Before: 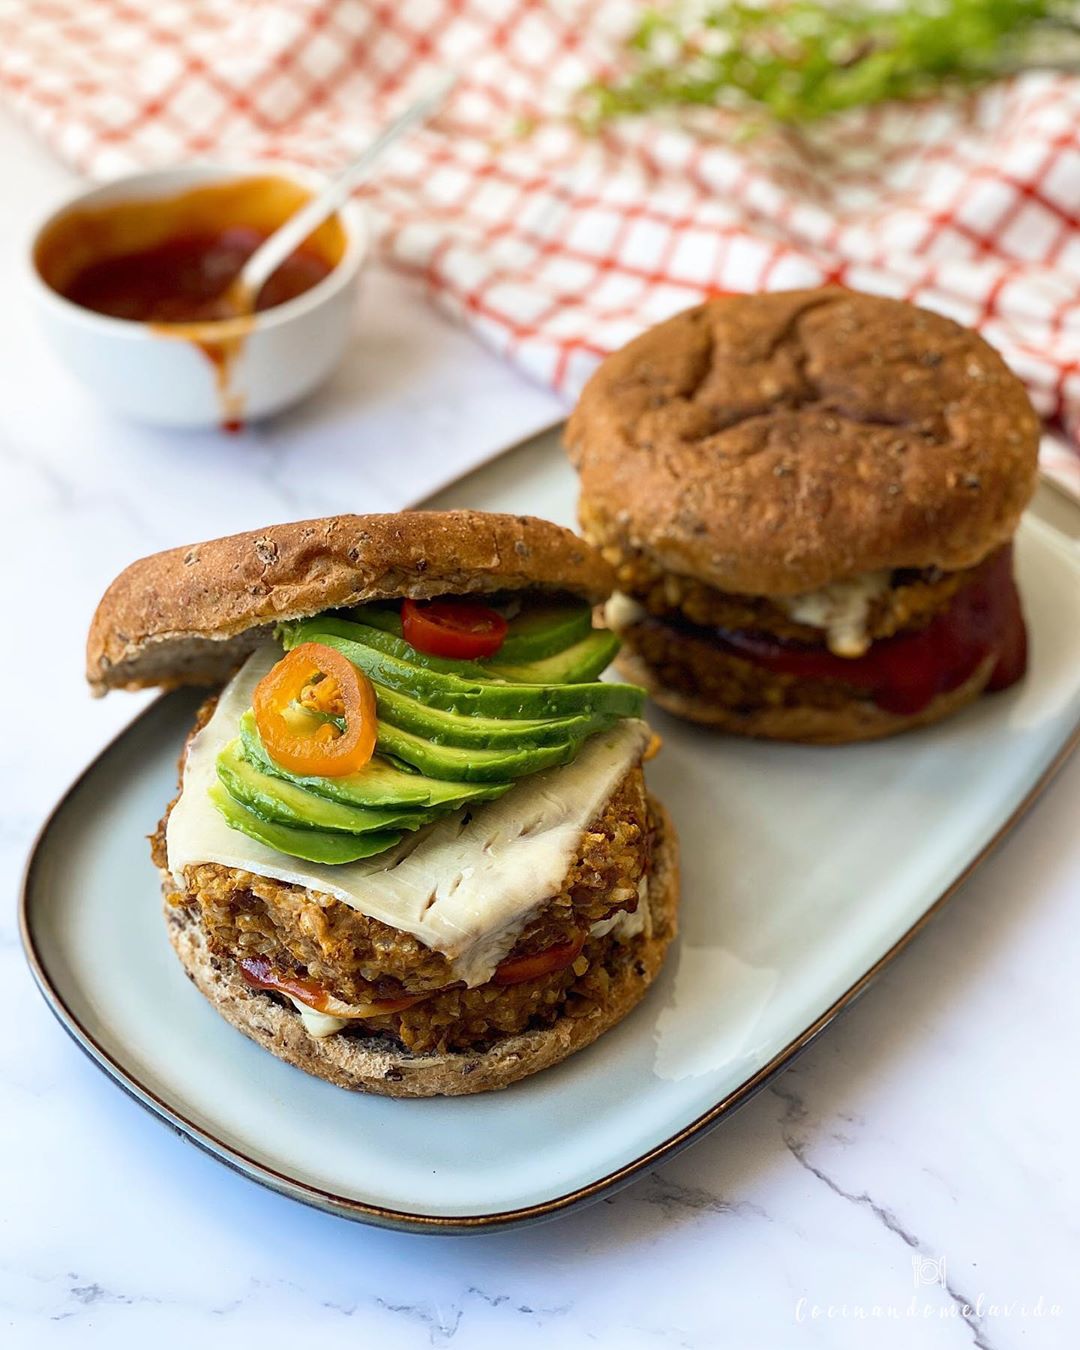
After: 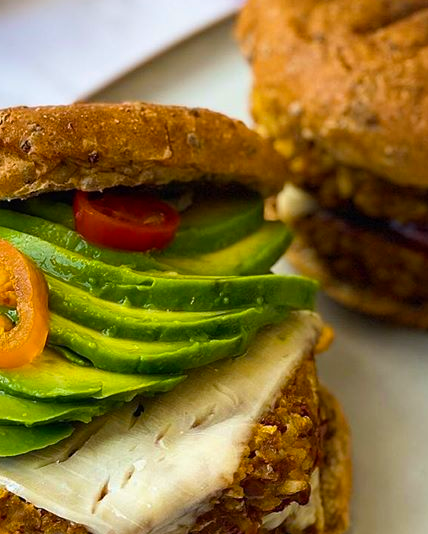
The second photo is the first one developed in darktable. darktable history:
color balance rgb: perceptual saturation grading › global saturation 19.468%, global vibrance 20%
crop: left 30.432%, top 30.289%, right 29.935%, bottom 30.129%
